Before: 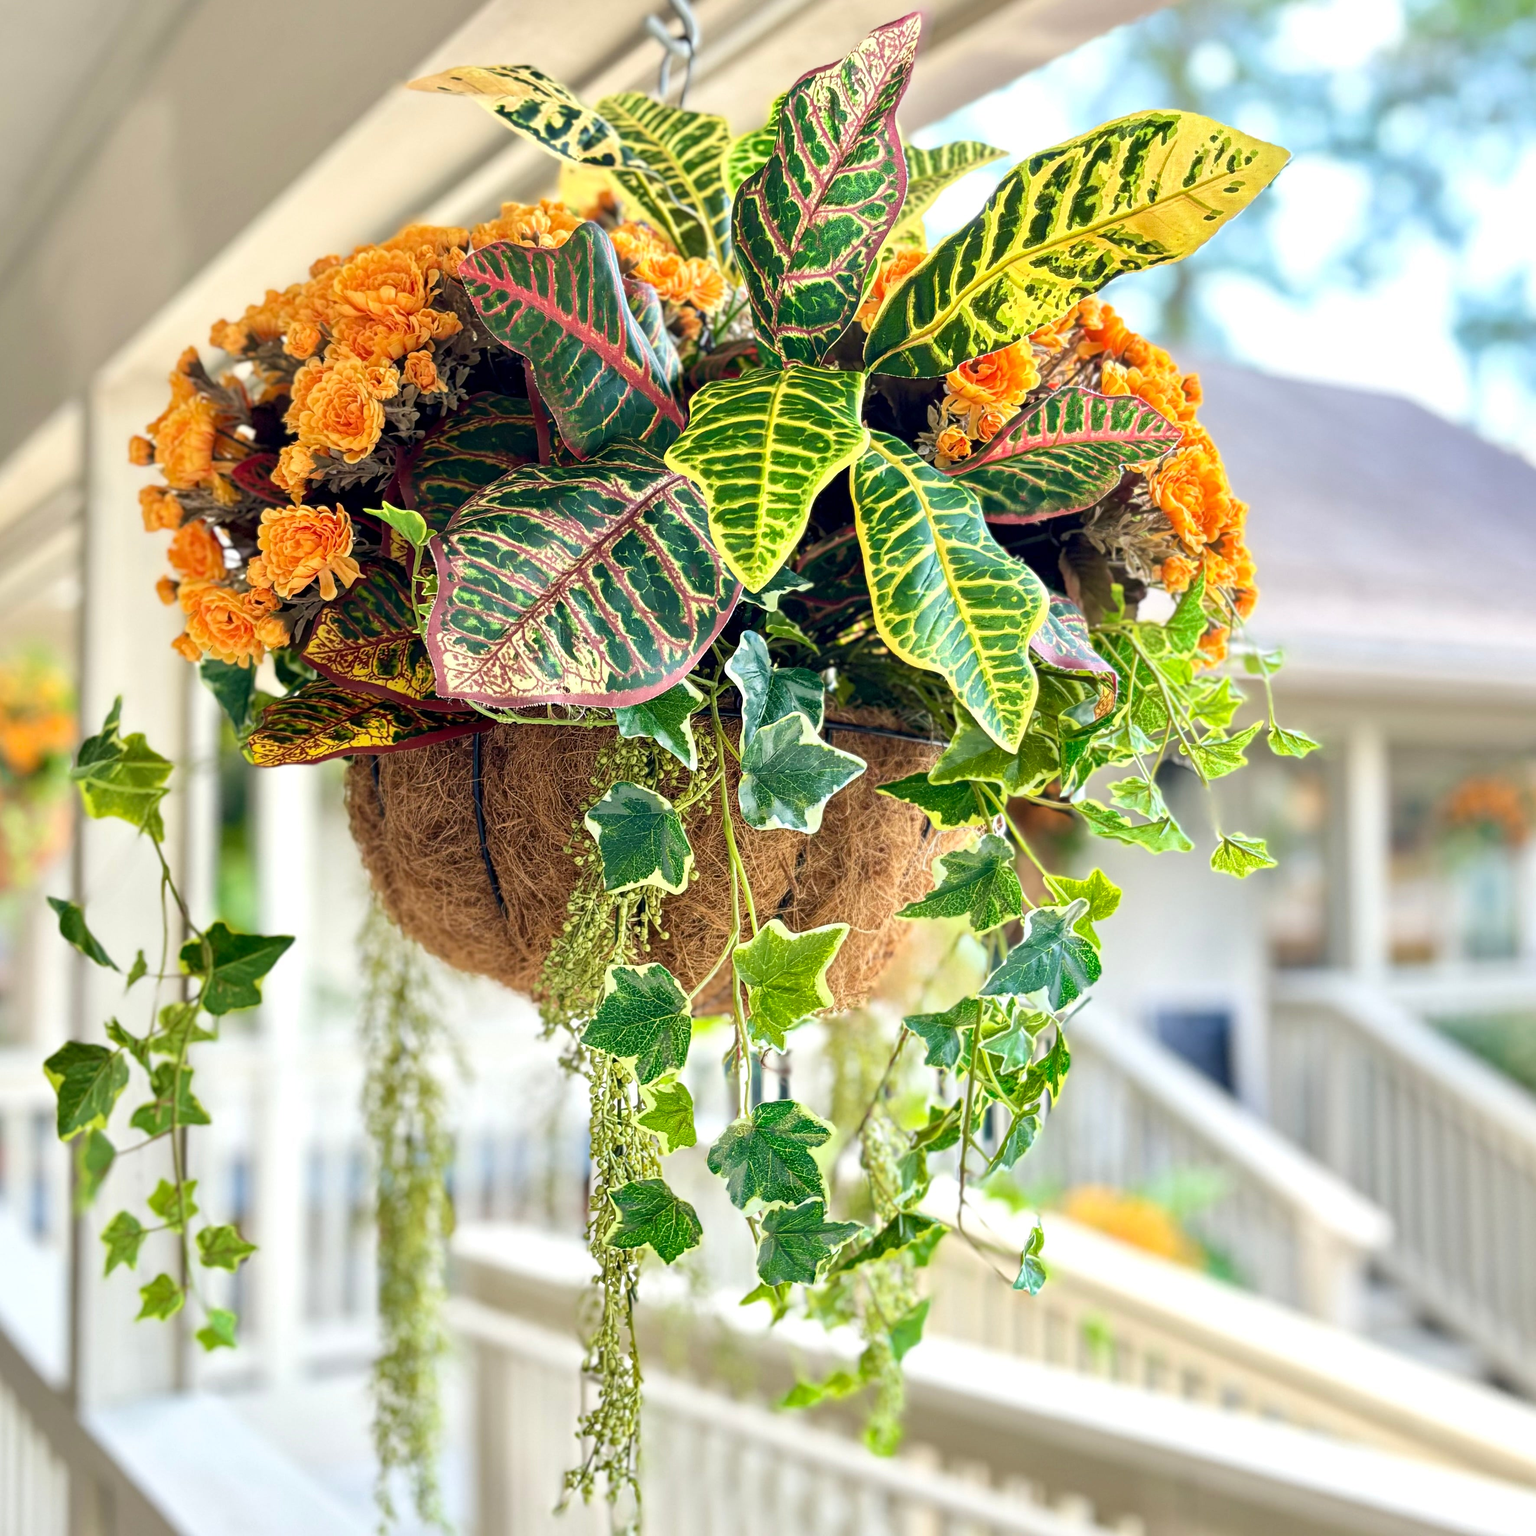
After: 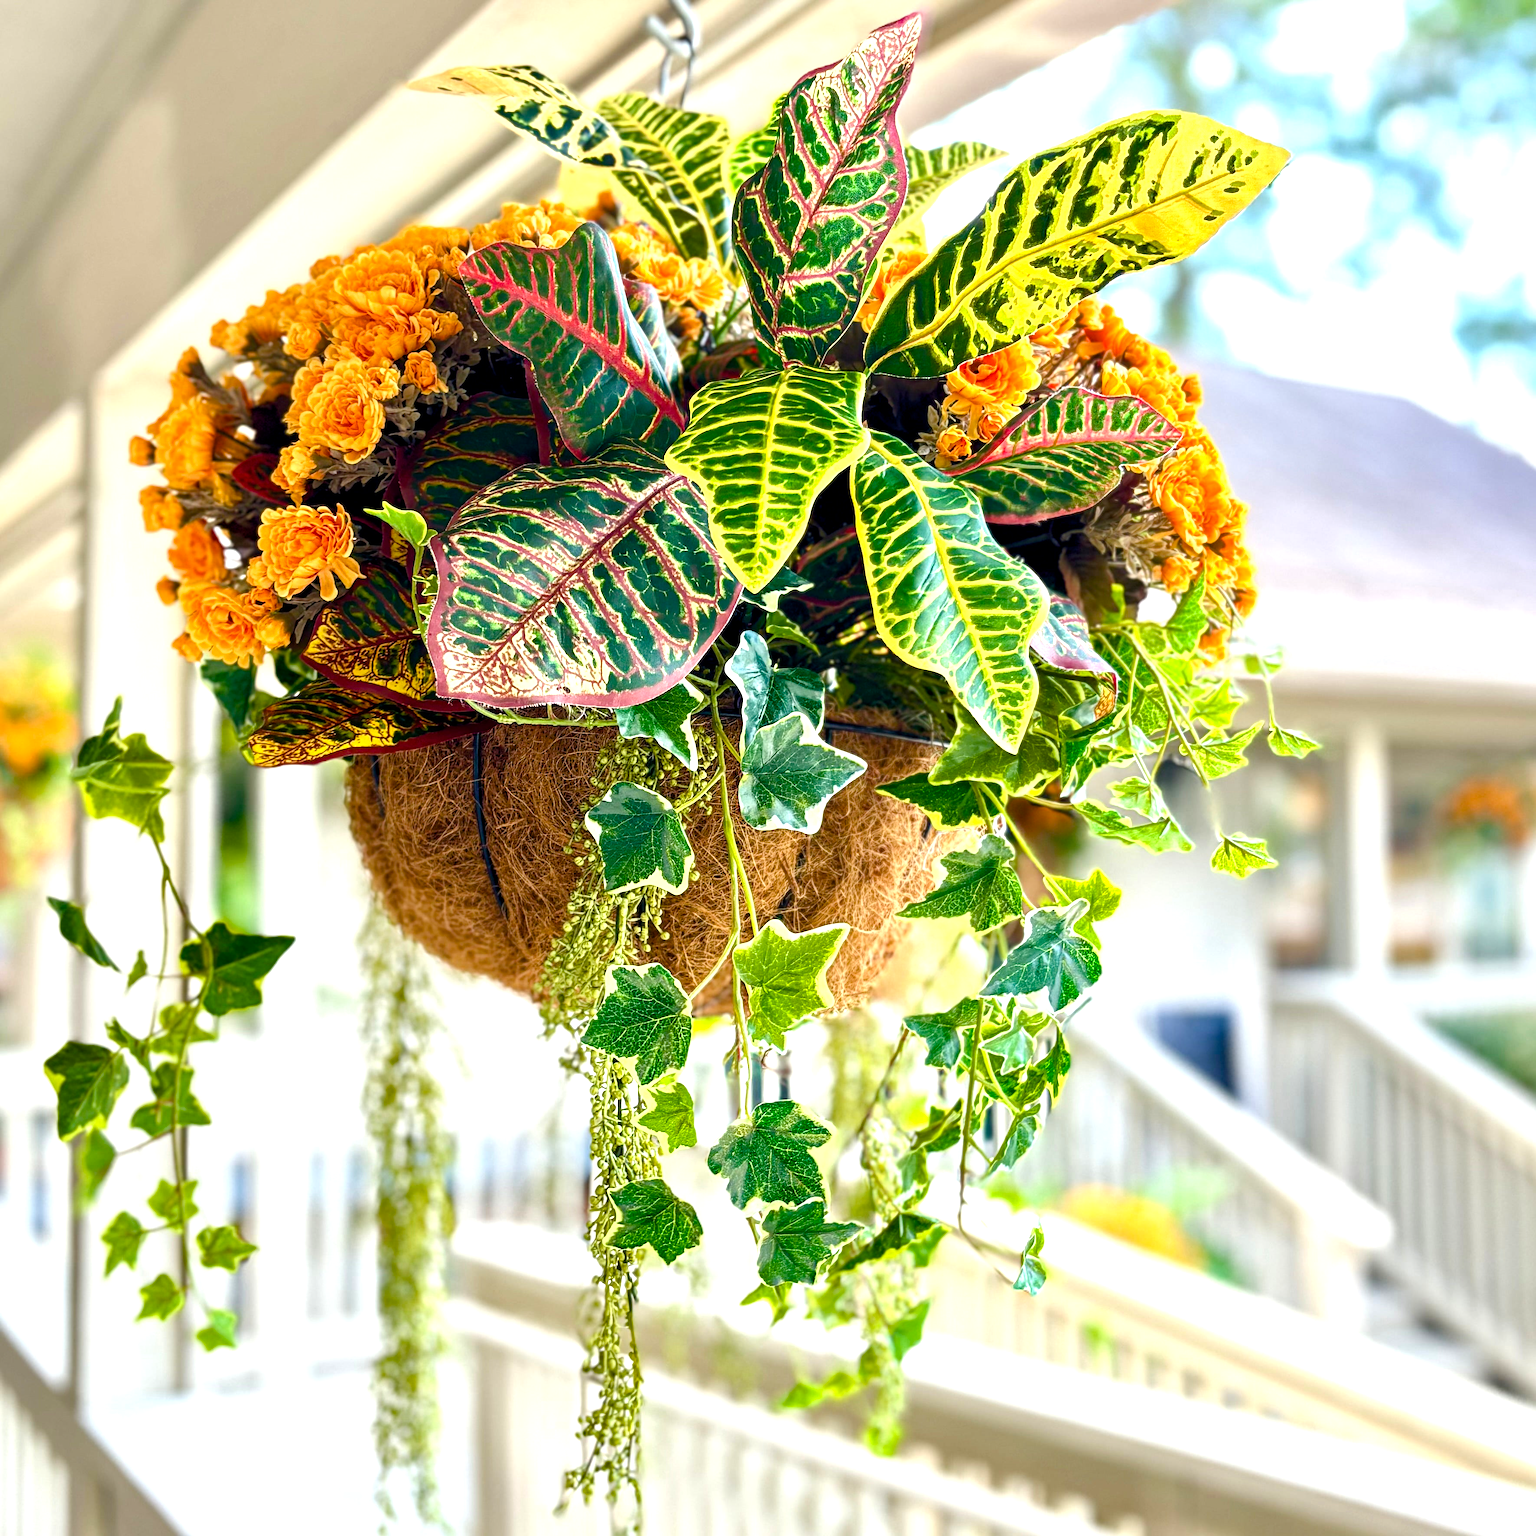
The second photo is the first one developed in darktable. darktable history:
white balance: emerald 1
color balance rgb: perceptual saturation grading › mid-tones 6.33%, perceptual saturation grading › shadows 72.44%, perceptual brilliance grading › highlights 11.59%, contrast 5.05%
